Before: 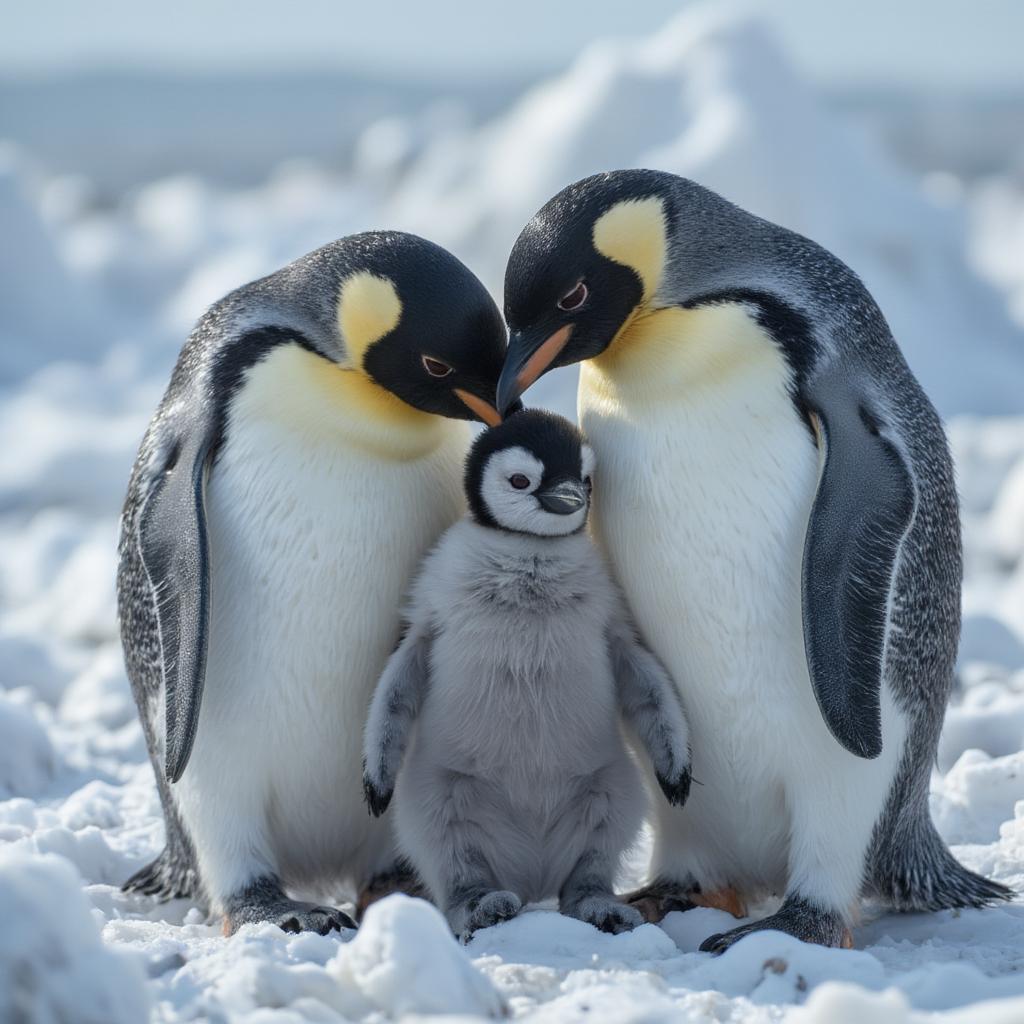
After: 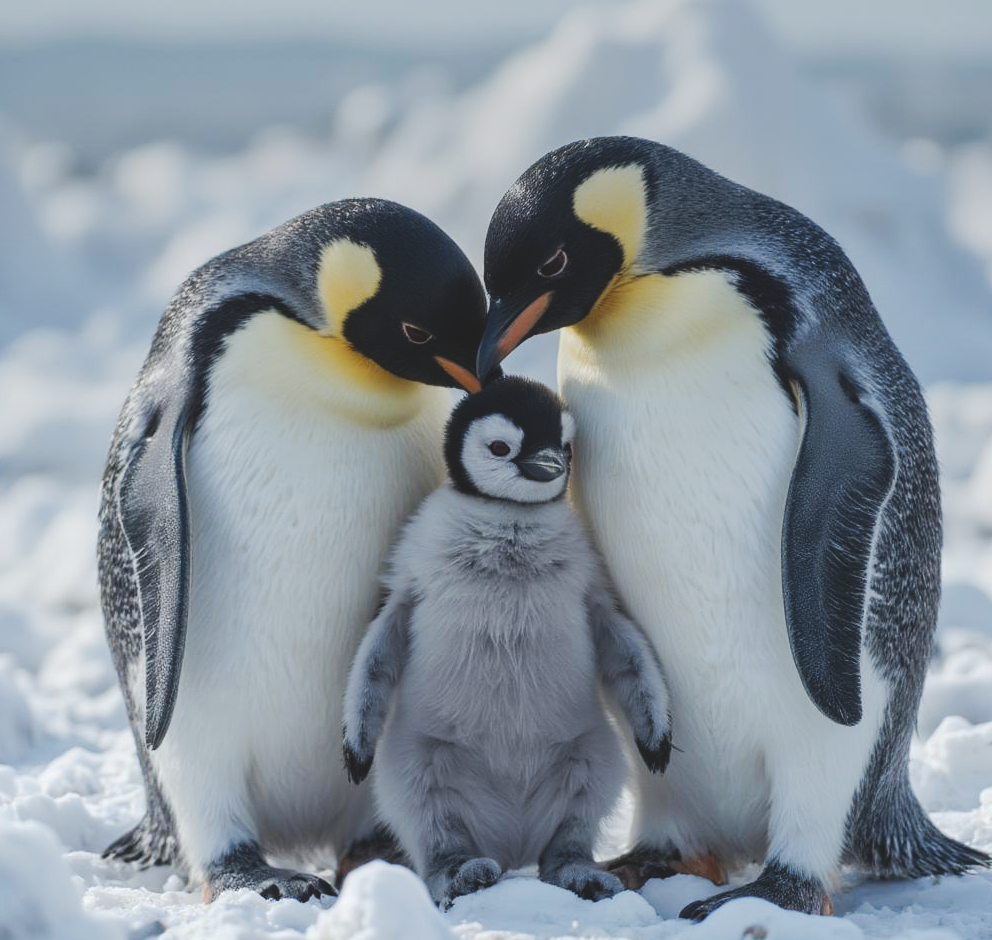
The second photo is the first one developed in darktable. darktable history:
graduated density: on, module defaults
tone curve: curves: ch0 [(0, 0) (0.003, 0.126) (0.011, 0.129) (0.025, 0.129) (0.044, 0.136) (0.069, 0.145) (0.1, 0.162) (0.136, 0.182) (0.177, 0.211) (0.224, 0.254) (0.277, 0.307) (0.335, 0.366) (0.399, 0.441) (0.468, 0.533) (0.543, 0.624) (0.623, 0.702) (0.709, 0.774) (0.801, 0.835) (0.898, 0.904) (1, 1)], preserve colors none
crop: left 1.964%, top 3.251%, right 1.122%, bottom 4.933%
